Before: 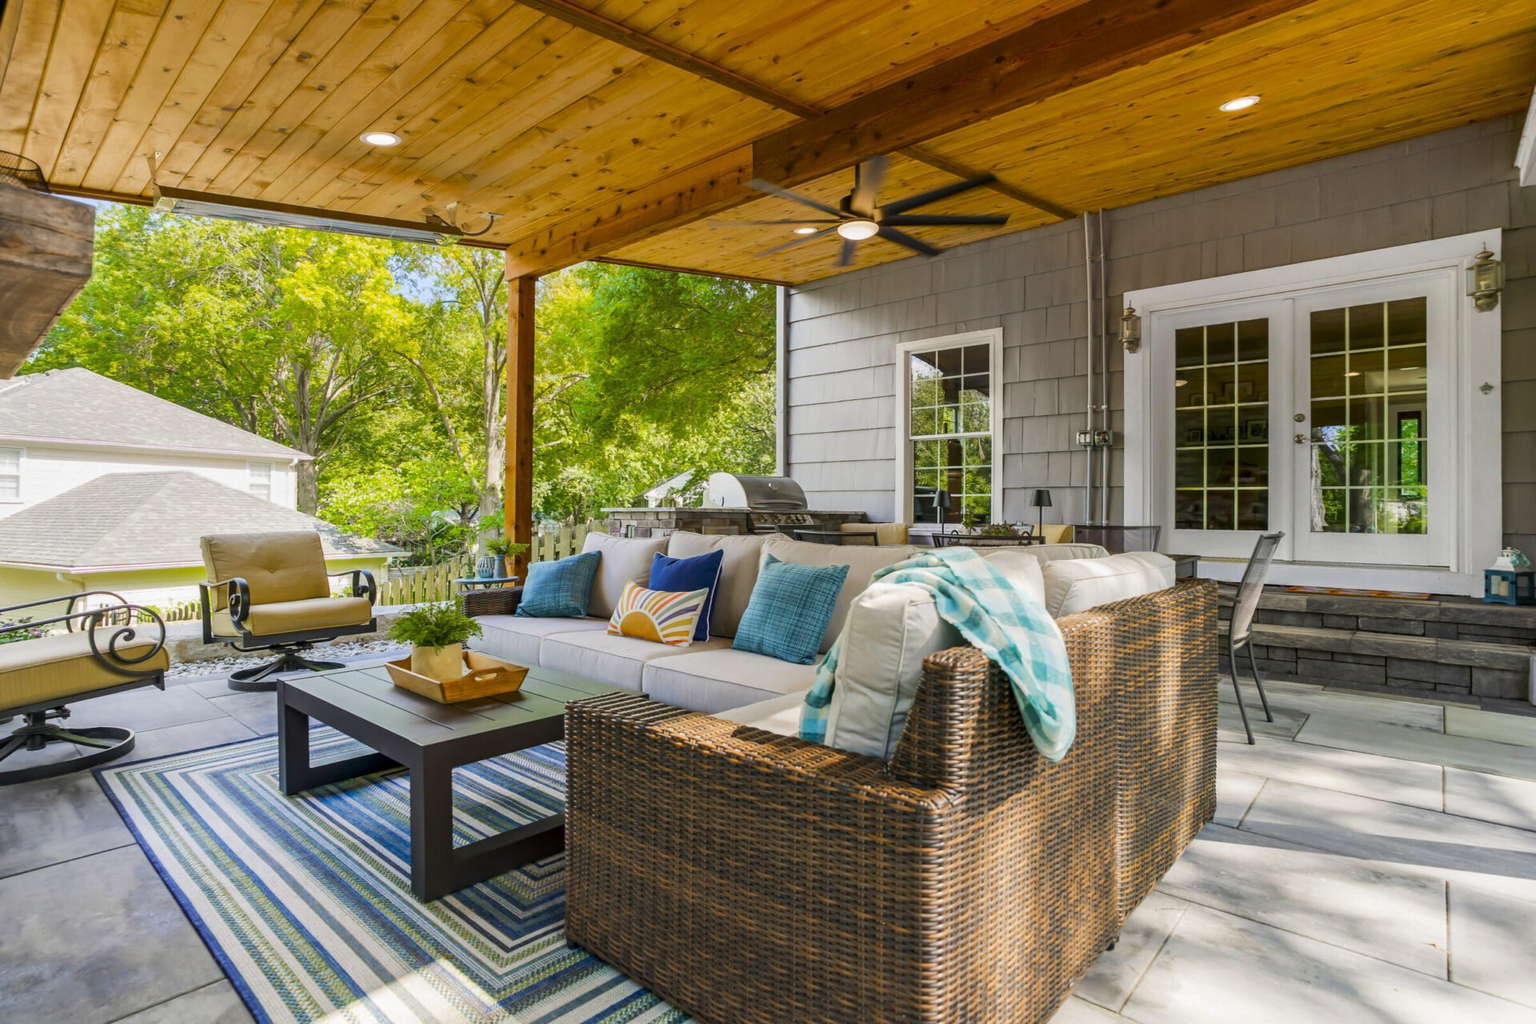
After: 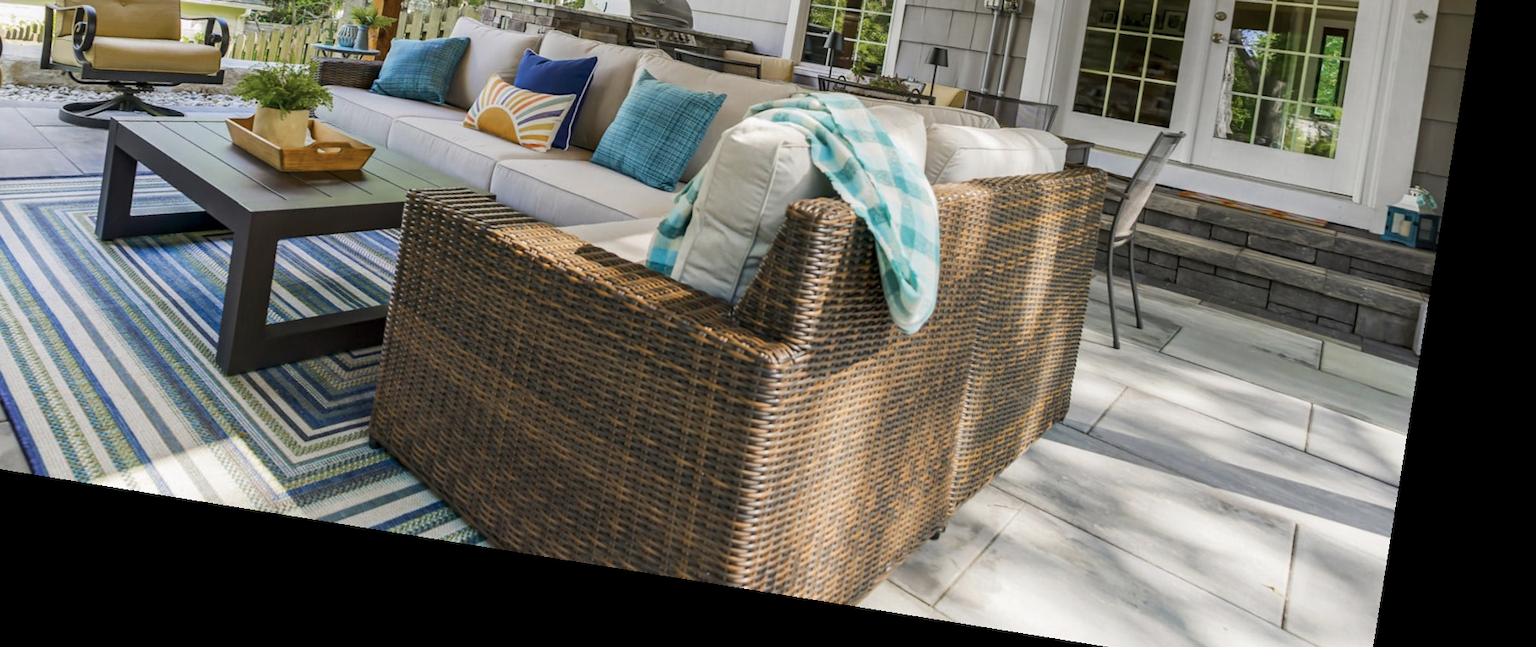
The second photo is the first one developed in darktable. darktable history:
crop and rotate: left 13.306%, top 48.129%, bottom 2.928%
rotate and perspective: rotation 9.12°, automatic cropping off
color zones: curves: ch0 [(0, 0.5) (0.143, 0.5) (0.286, 0.5) (0.429, 0.504) (0.571, 0.5) (0.714, 0.509) (0.857, 0.5) (1, 0.5)]; ch1 [(0, 0.425) (0.143, 0.425) (0.286, 0.375) (0.429, 0.405) (0.571, 0.5) (0.714, 0.47) (0.857, 0.425) (1, 0.435)]; ch2 [(0, 0.5) (0.143, 0.5) (0.286, 0.5) (0.429, 0.517) (0.571, 0.5) (0.714, 0.51) (0.857, 0.5) (1, 0.5)]
